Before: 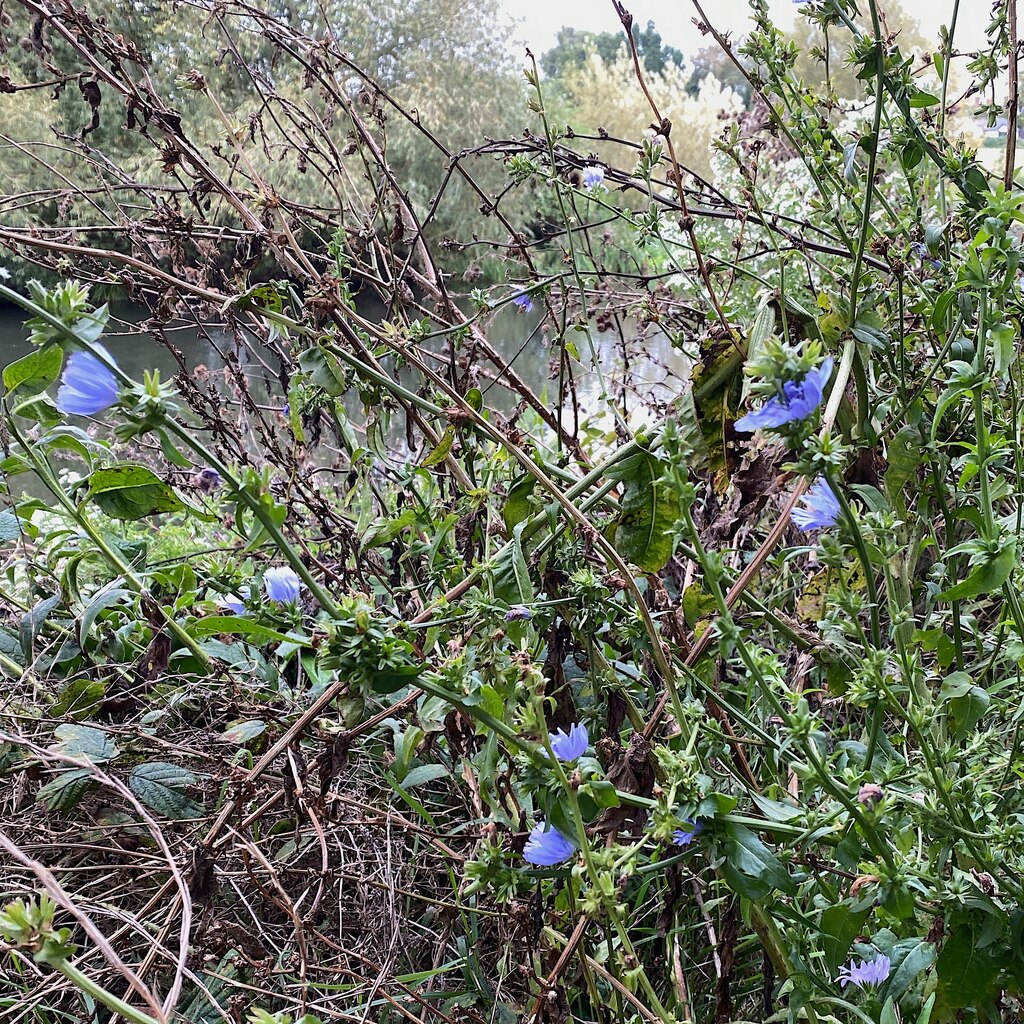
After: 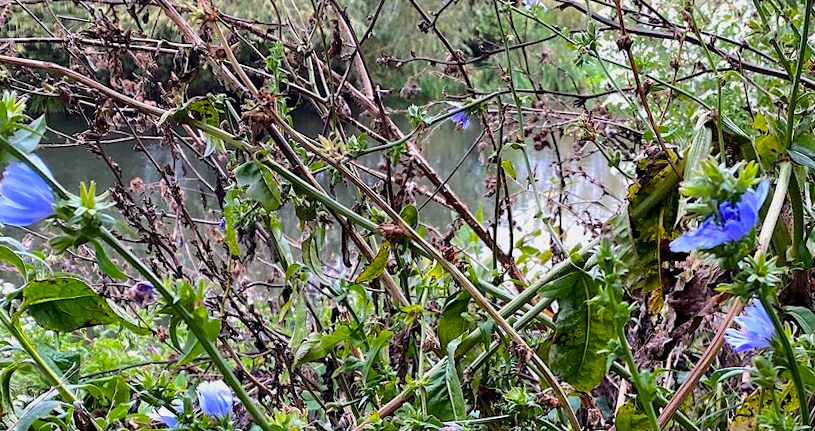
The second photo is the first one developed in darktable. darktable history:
color balance rgb: linear chroma grading › global chroma 15%, perceptual saturation grading › global saturation 30%
crop: left 7.036%, top 18.398%, right 14.379%, bottom 40.043%
rotate and perspective: rotation 0.8°, automatic cropping off
